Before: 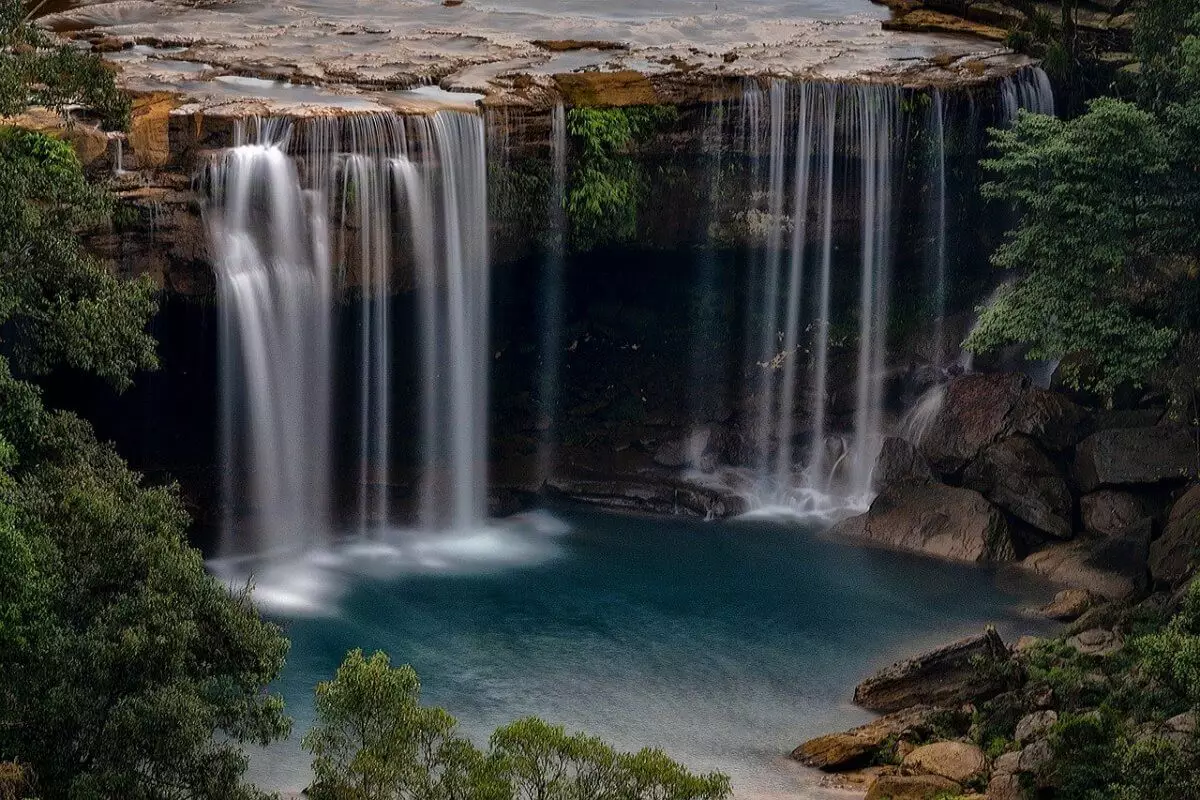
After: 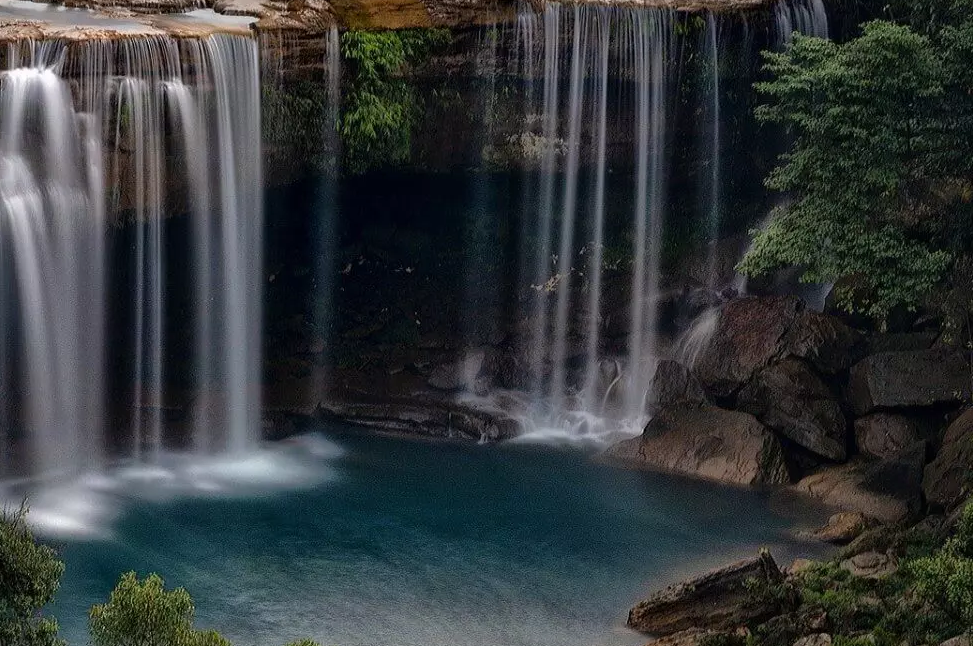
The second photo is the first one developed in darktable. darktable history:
crop: left 18.896%, top 9.637%, right 0%, bottom 9.6%
